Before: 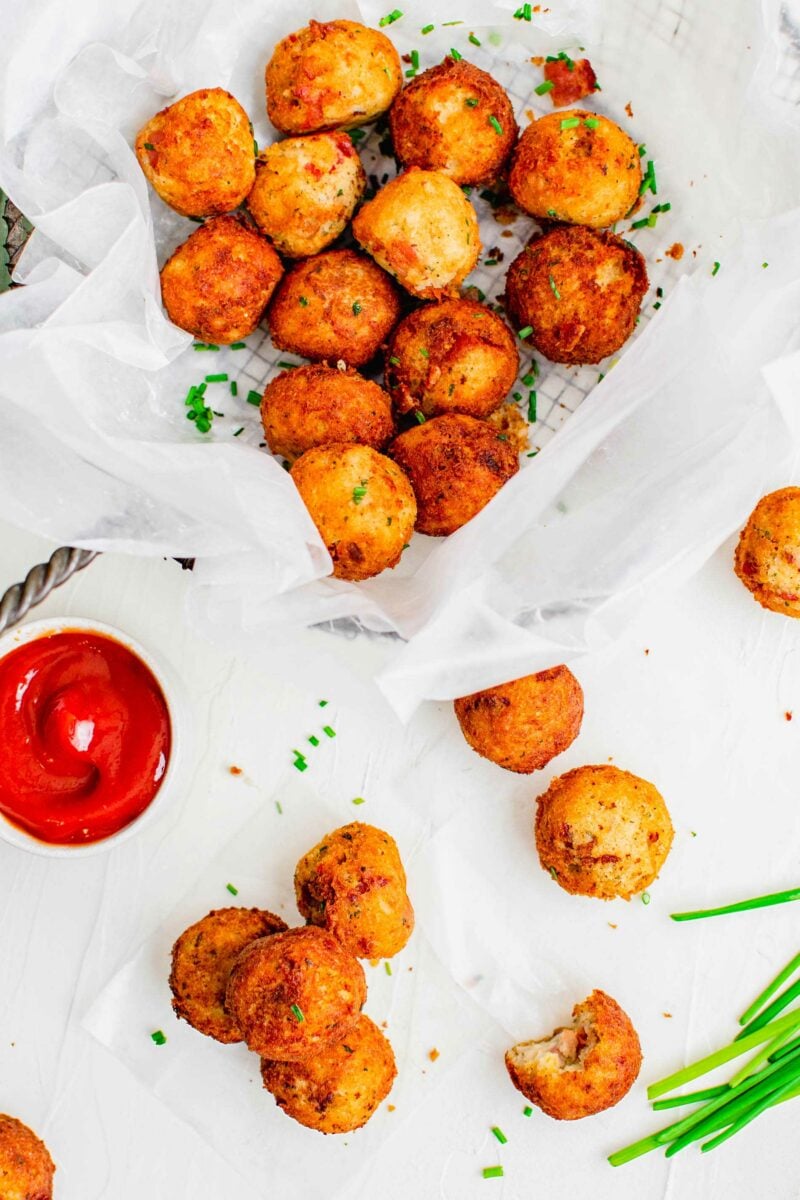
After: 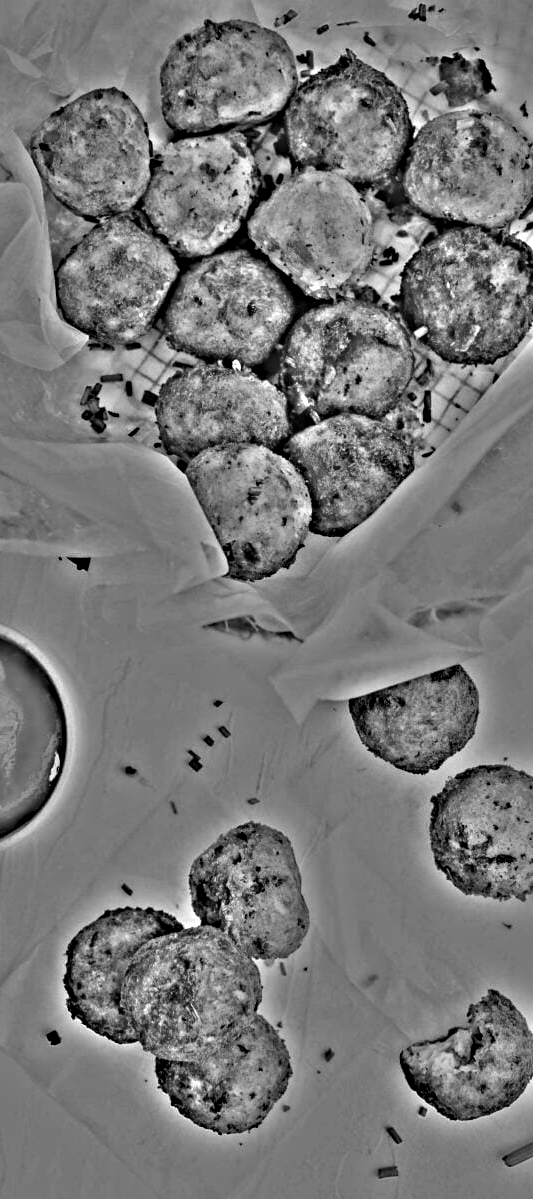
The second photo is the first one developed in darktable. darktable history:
crop and rotate: left 13.342%, right 19.991%
highpass: on, module defaults
color contrast: green-magenta contrast 0.85, blue-yellow contrast 1.25, unbound 0
